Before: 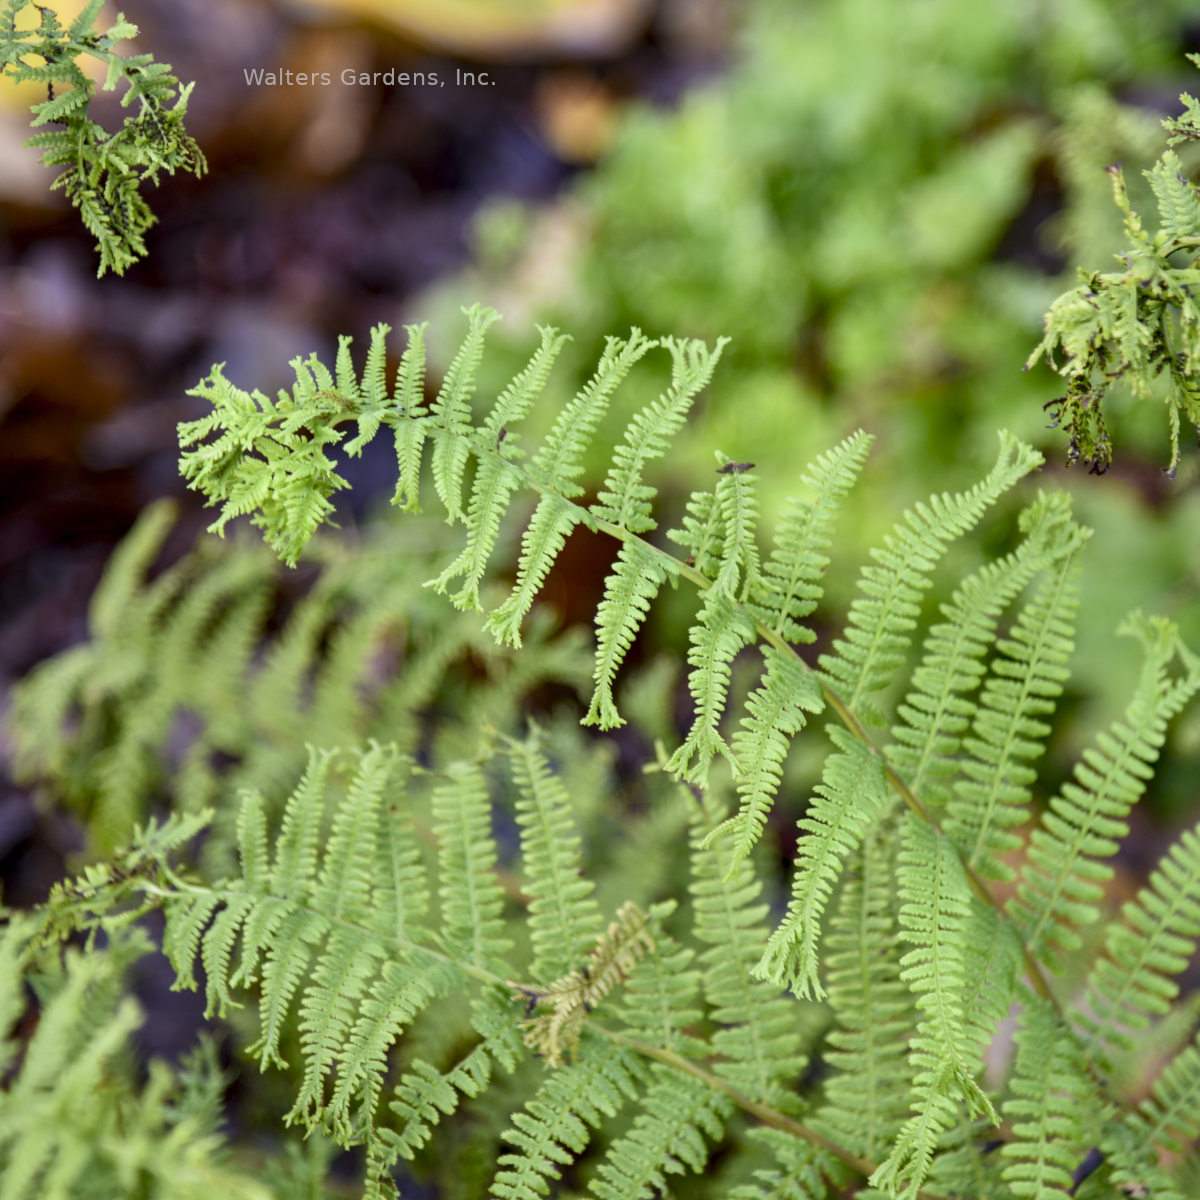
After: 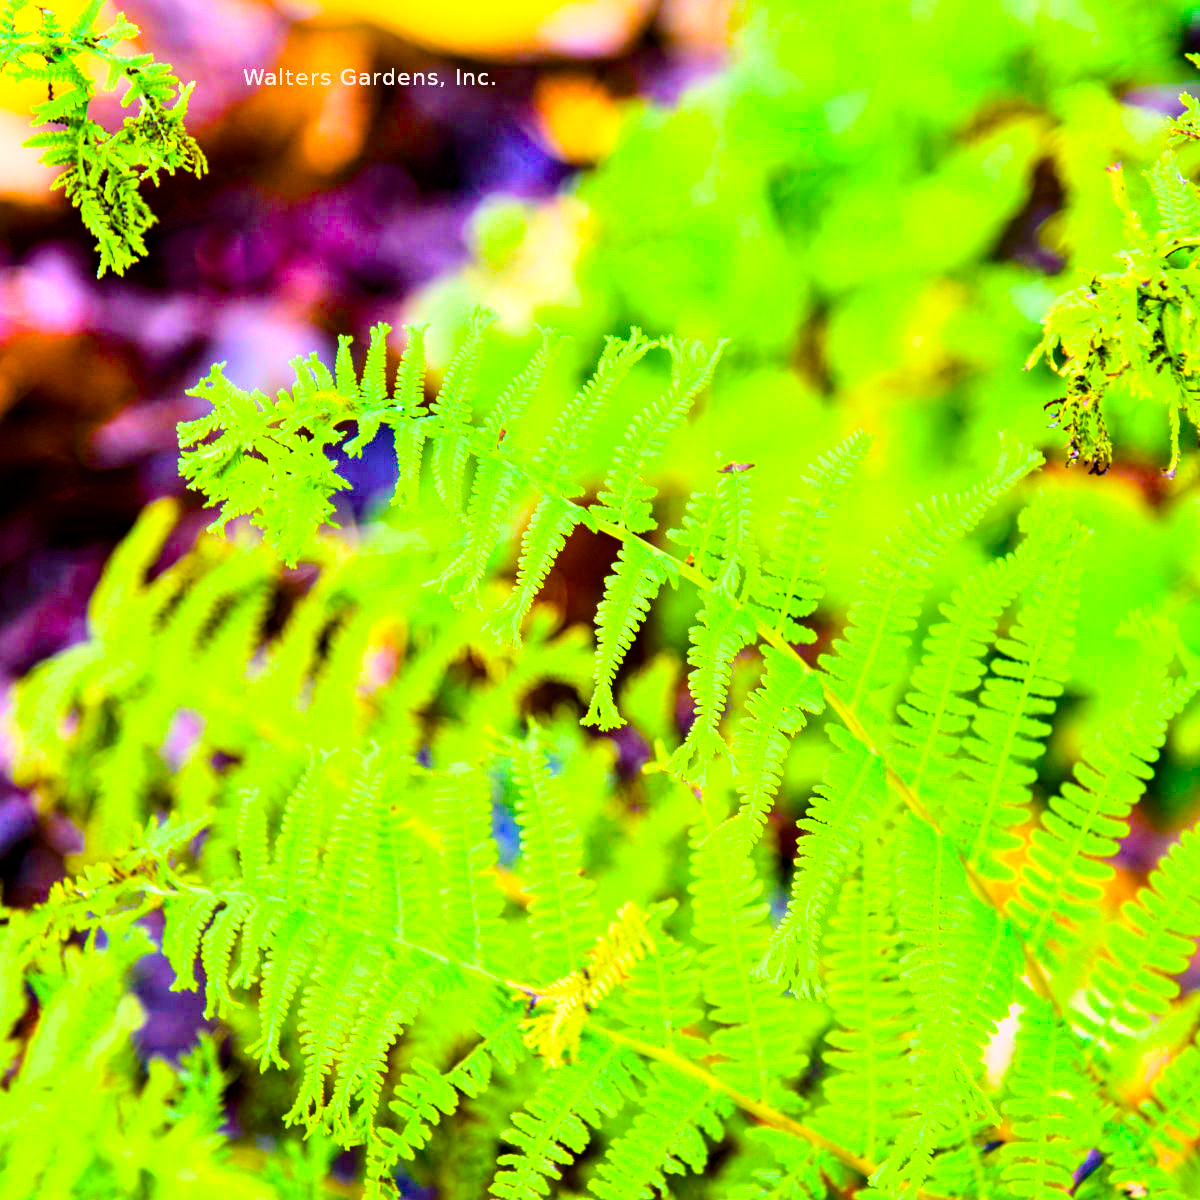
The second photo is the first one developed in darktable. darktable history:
color balance rgb: linear chroma grading › global chroma 25%, perceptual saturation grading › global saturation 40%, perceptual saturation grading › highlights -50%, perceptual saturation grading › shadows 30%, perceptual brilliance grading › global brilliance 25%, global vibrance 60%
base curve: curves: ch0 [(0, 0) (0.018, 0.026) (0.143, 0.37) (0.33, 0.731) (0.458, 0.853) (0.735, 0.965) (0.905, 0.986) (1, 1)]
